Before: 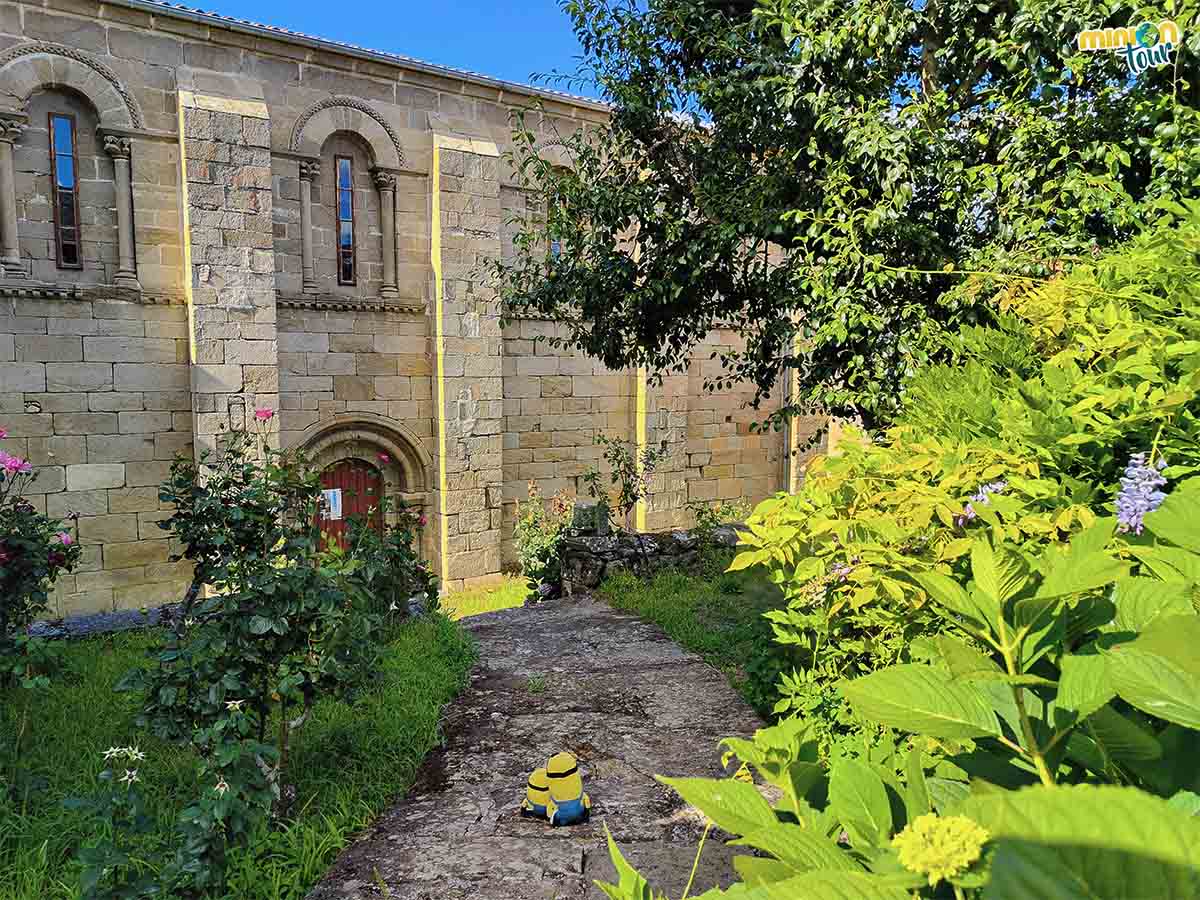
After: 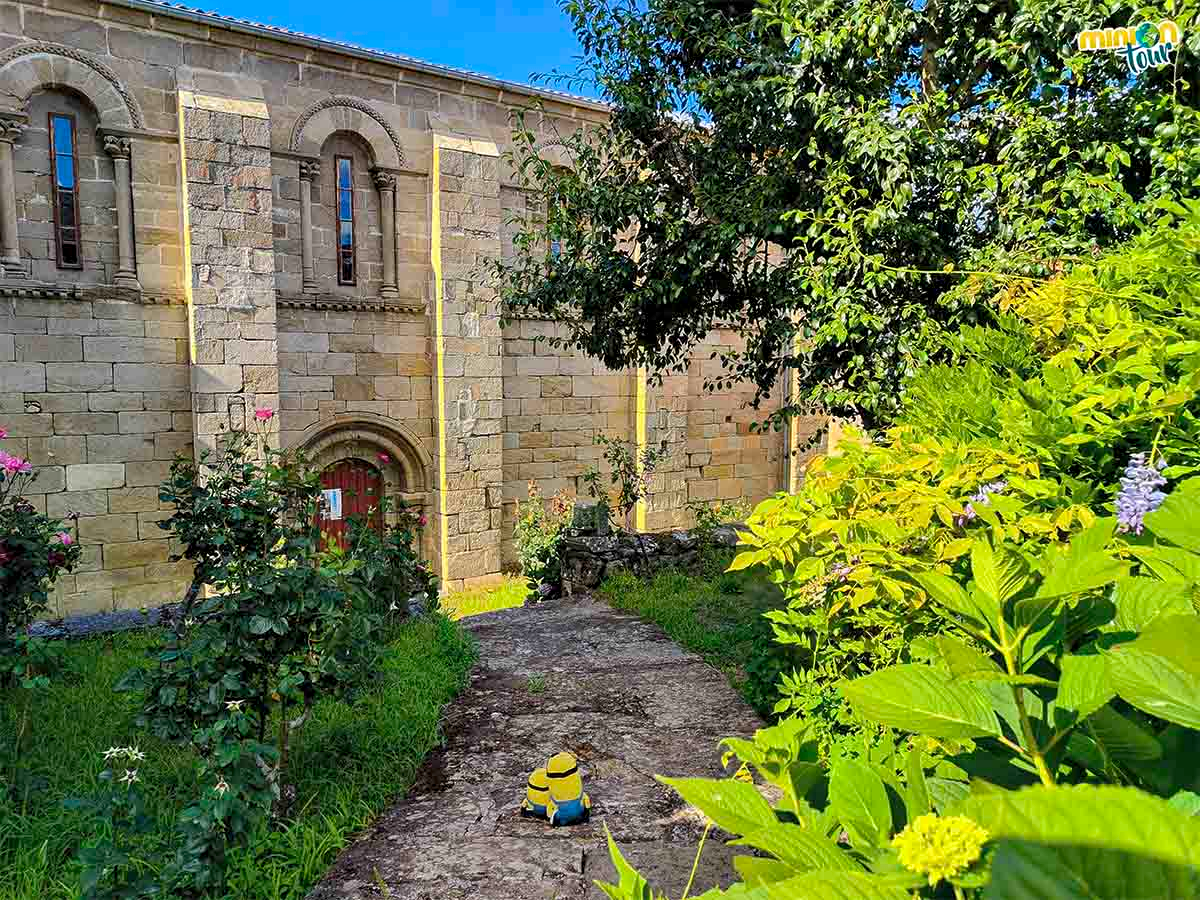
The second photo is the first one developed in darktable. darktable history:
local contrast: highlights 106%, shadows 102%, detail 131%, midtone range 0.2
